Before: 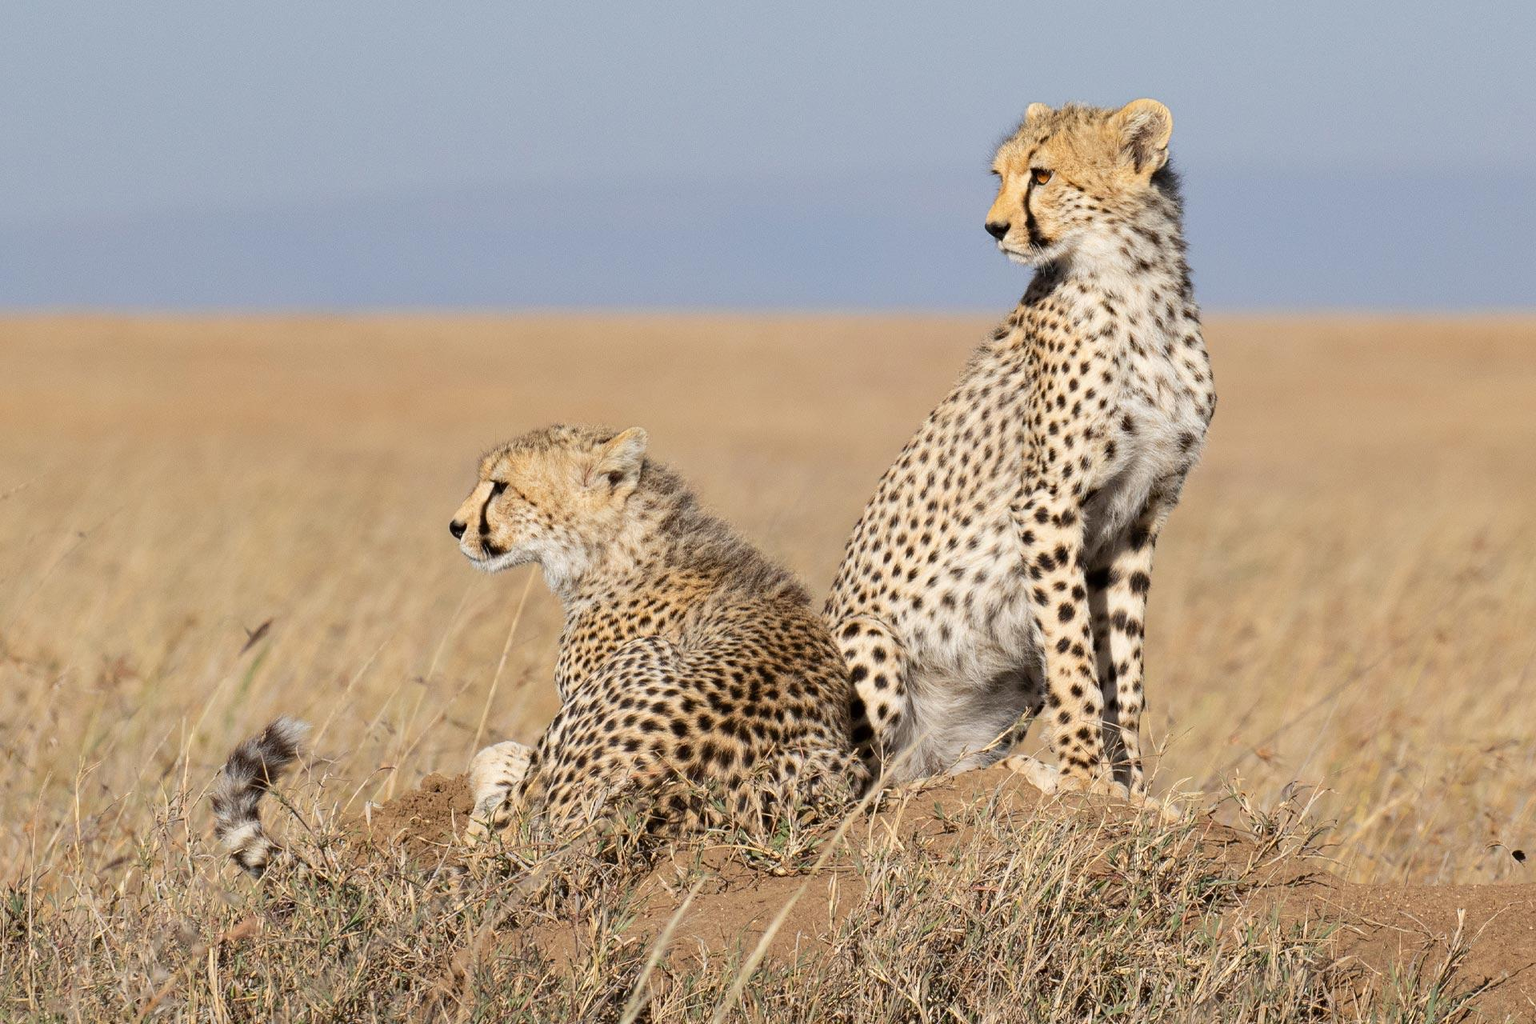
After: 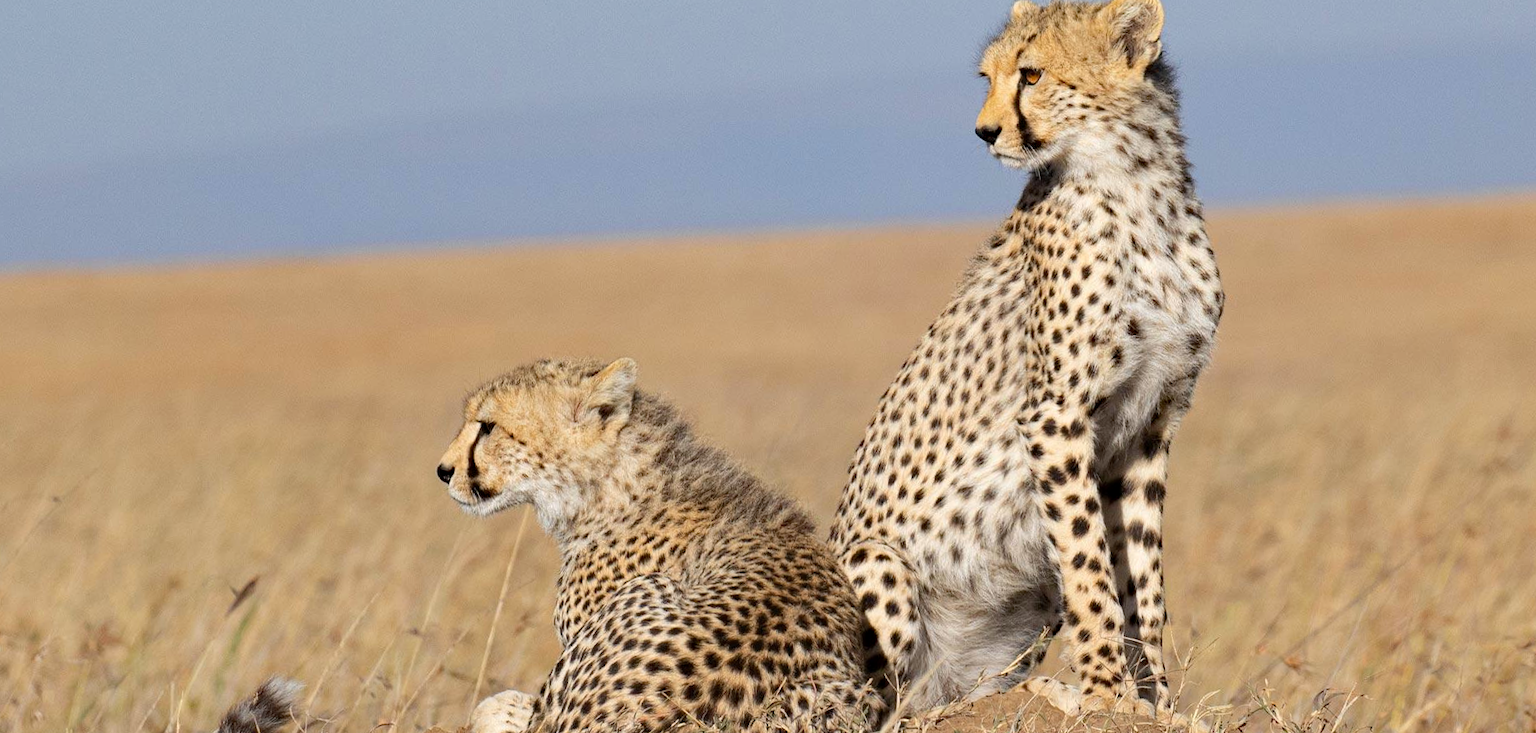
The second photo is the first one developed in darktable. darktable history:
haze removal: adaptive false
rotate and perspective: rotation -3°, crop left 0.031, crop right 0.968, crop top 0.07, crop bottom 0.93
crop: left 0.387%, top 5.469%, bottom 19.809%
